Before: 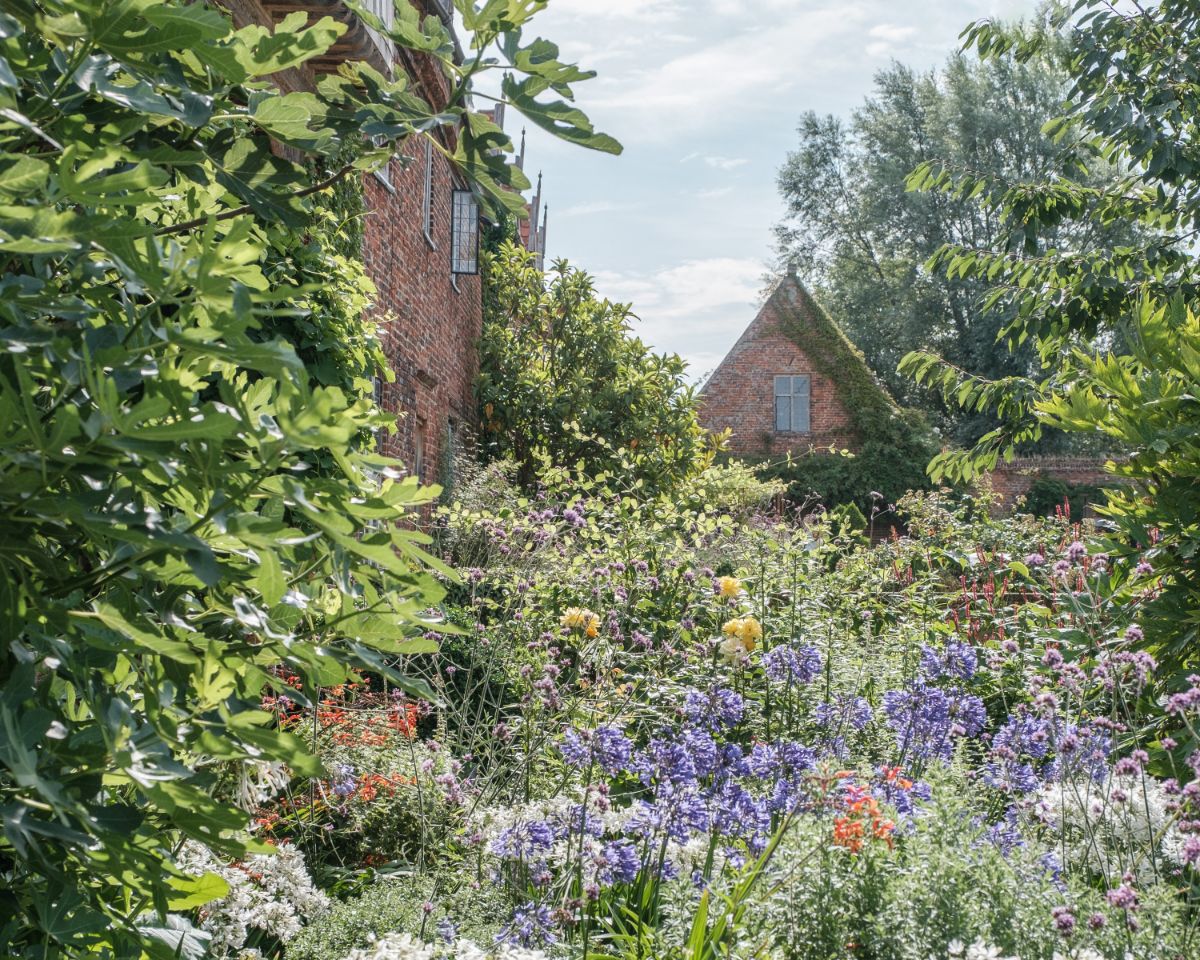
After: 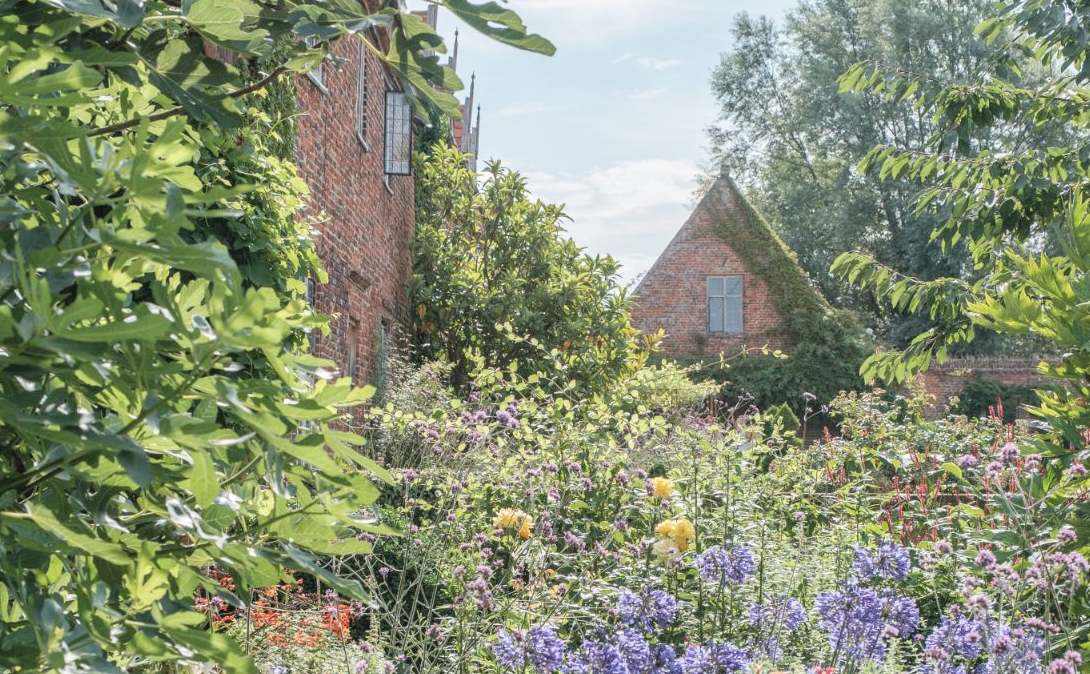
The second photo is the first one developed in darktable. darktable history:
crop: left 5.596%, top 10.314%, right 3.534%, bottom 19.395%
contrast brightness saturation: brightness 0.13
